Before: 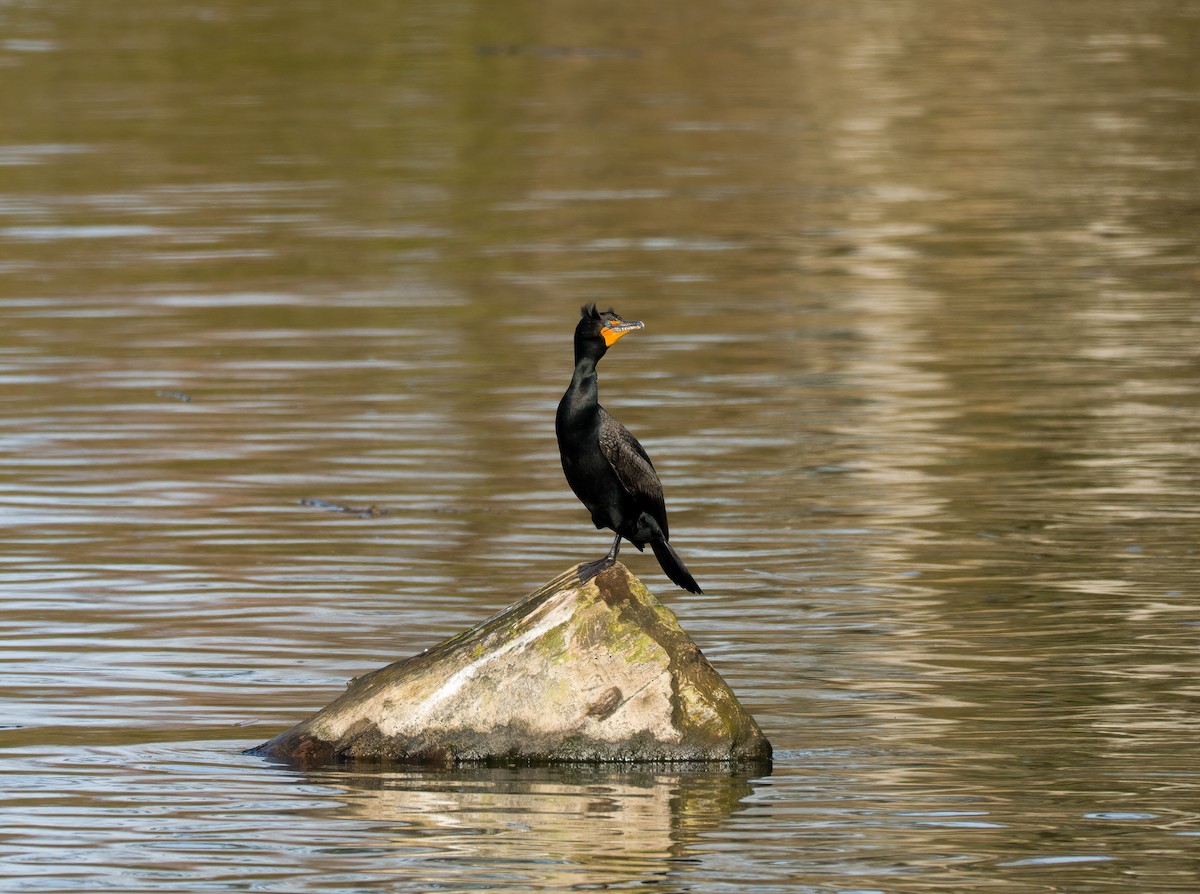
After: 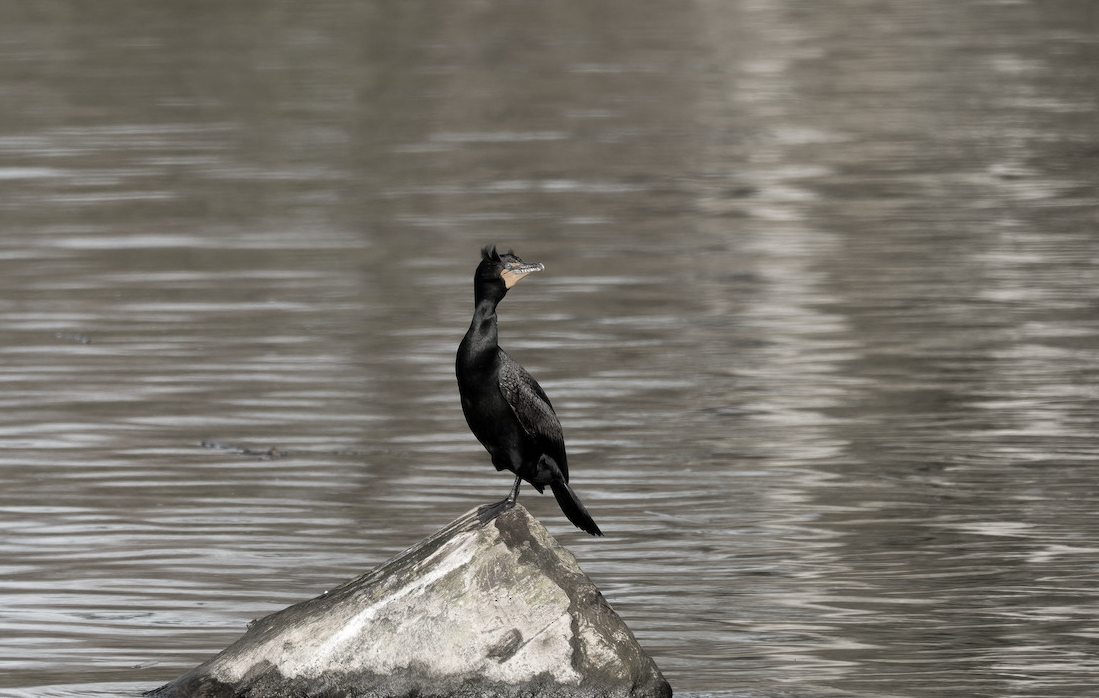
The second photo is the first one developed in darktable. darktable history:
color correction: highlights b* -0.035, saturation 0.243
crop: left 8.408%, top 6.57%, bottom 15.274%
